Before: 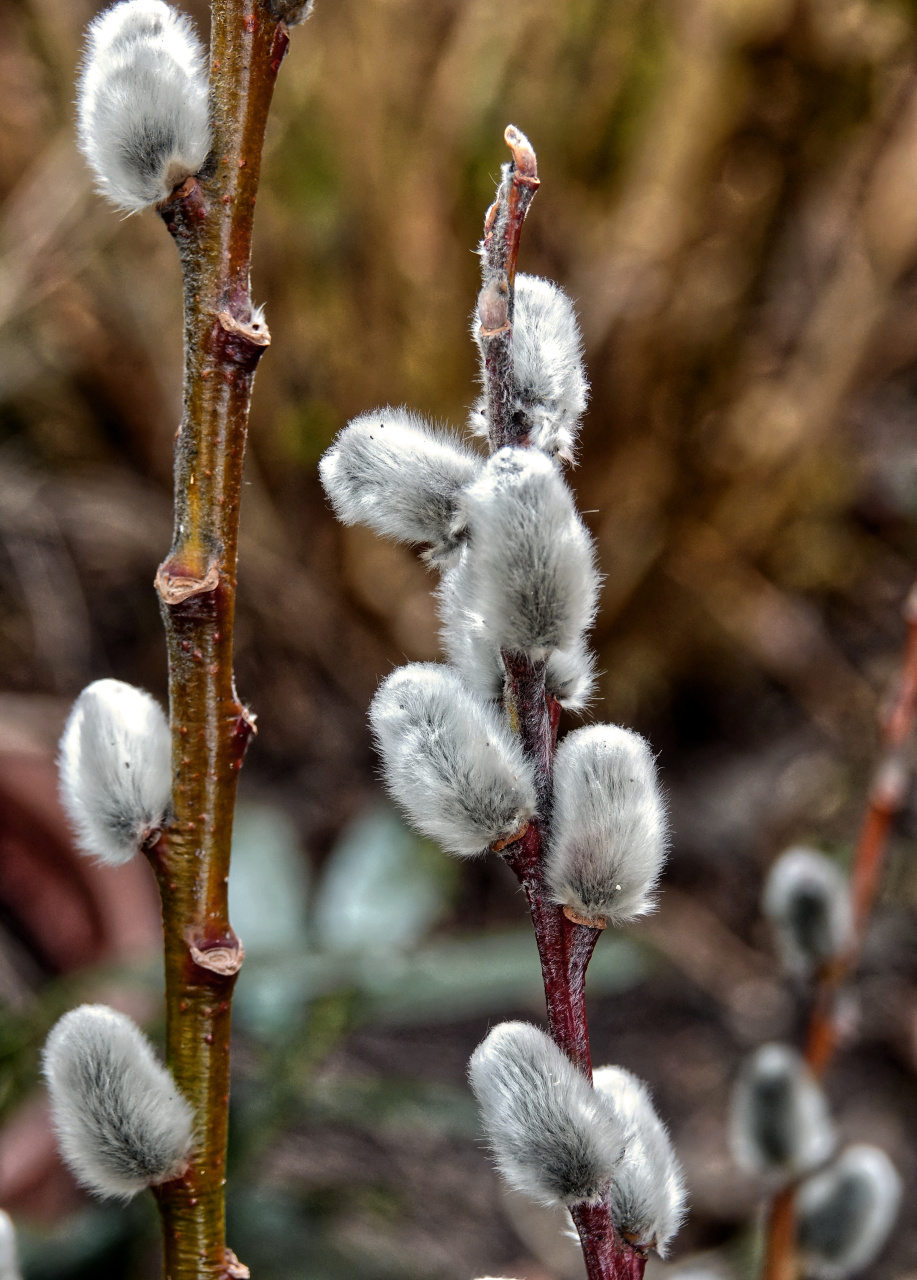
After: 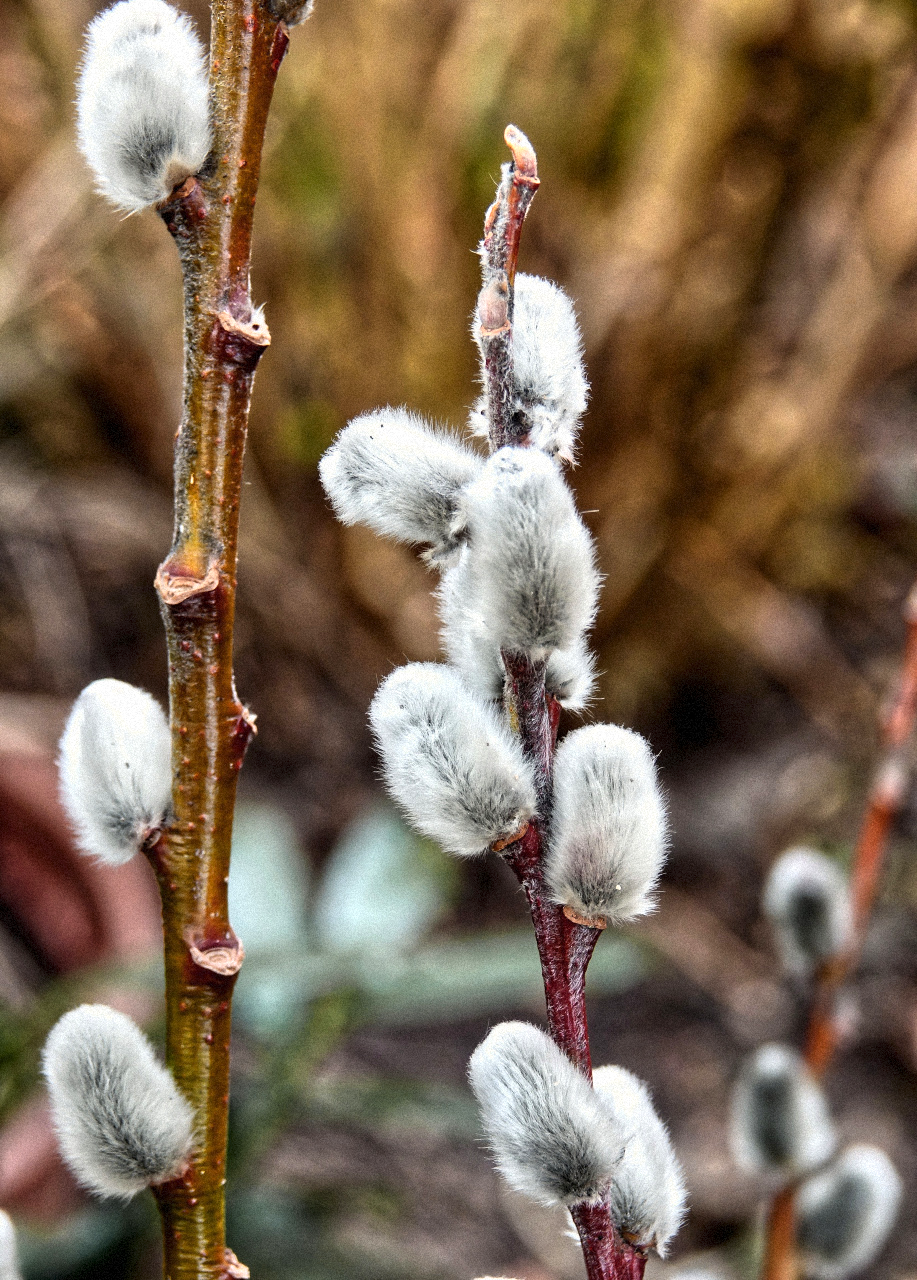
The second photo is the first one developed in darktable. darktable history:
base curve: curves: ch0 [(0, 0) (0.557, 0.834) (1, 1)]
grain: mid-tones bias 0%
white balance: red 1, blue 1
